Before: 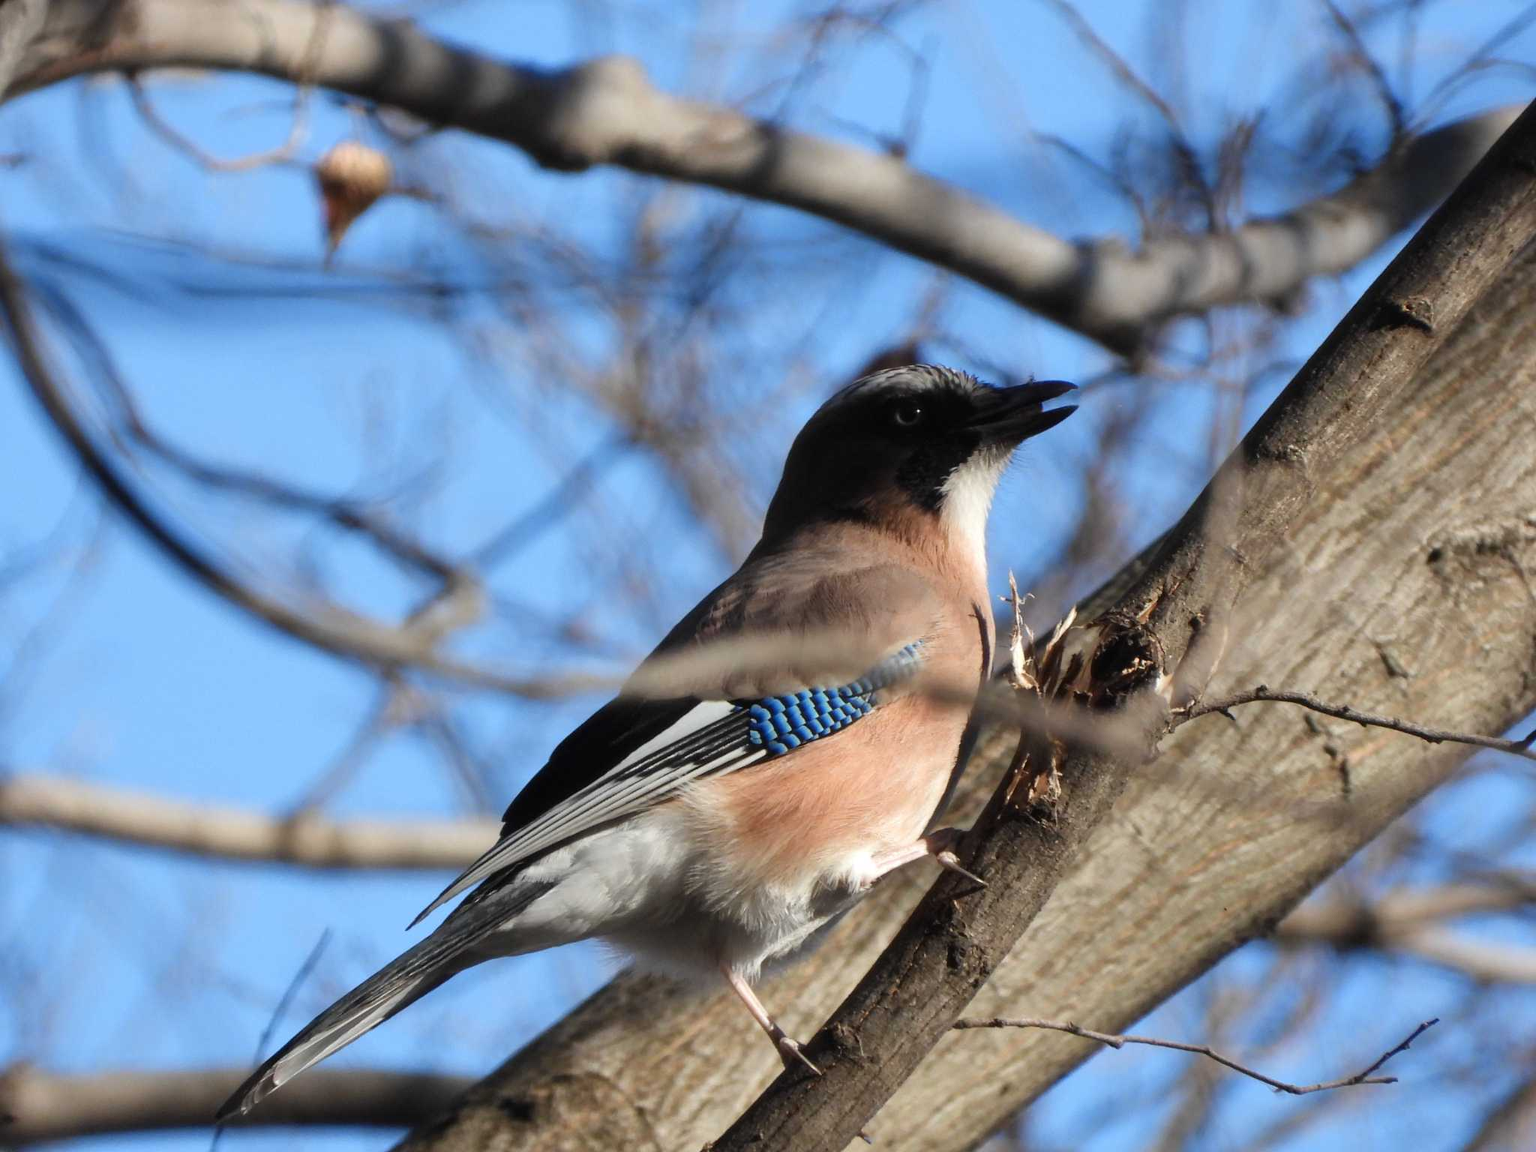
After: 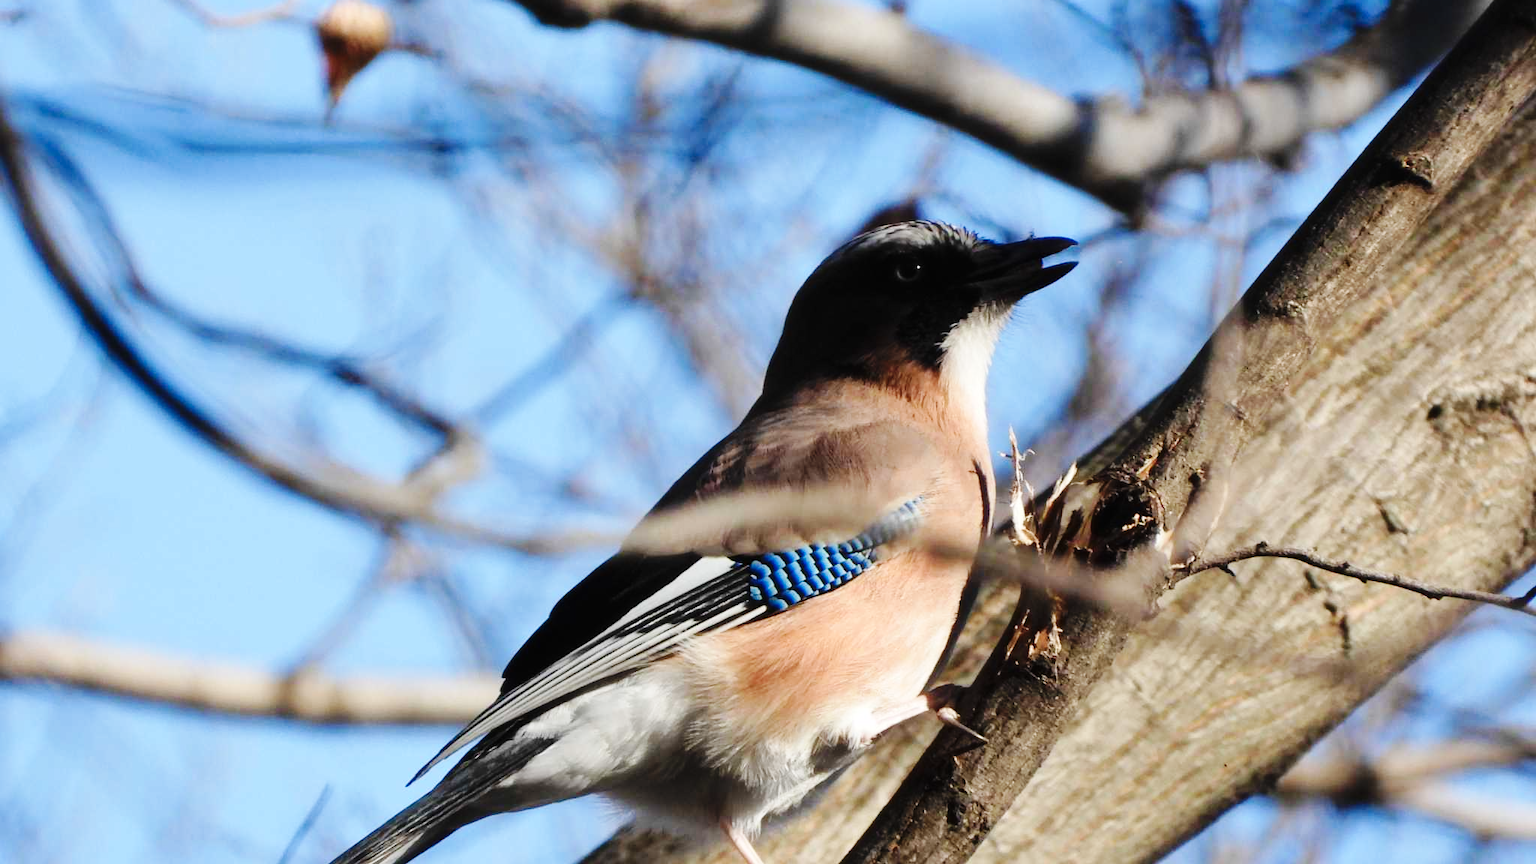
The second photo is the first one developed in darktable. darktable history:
crop and rotate: top 12.5%, bottom 12.5%
base curve: curves: ch0 [(0, 0) (0.036, 0.025) (0.121, 0.166) (0.206, 0.329) (0.605, 0.79) (1, 1)], preserve colors none
